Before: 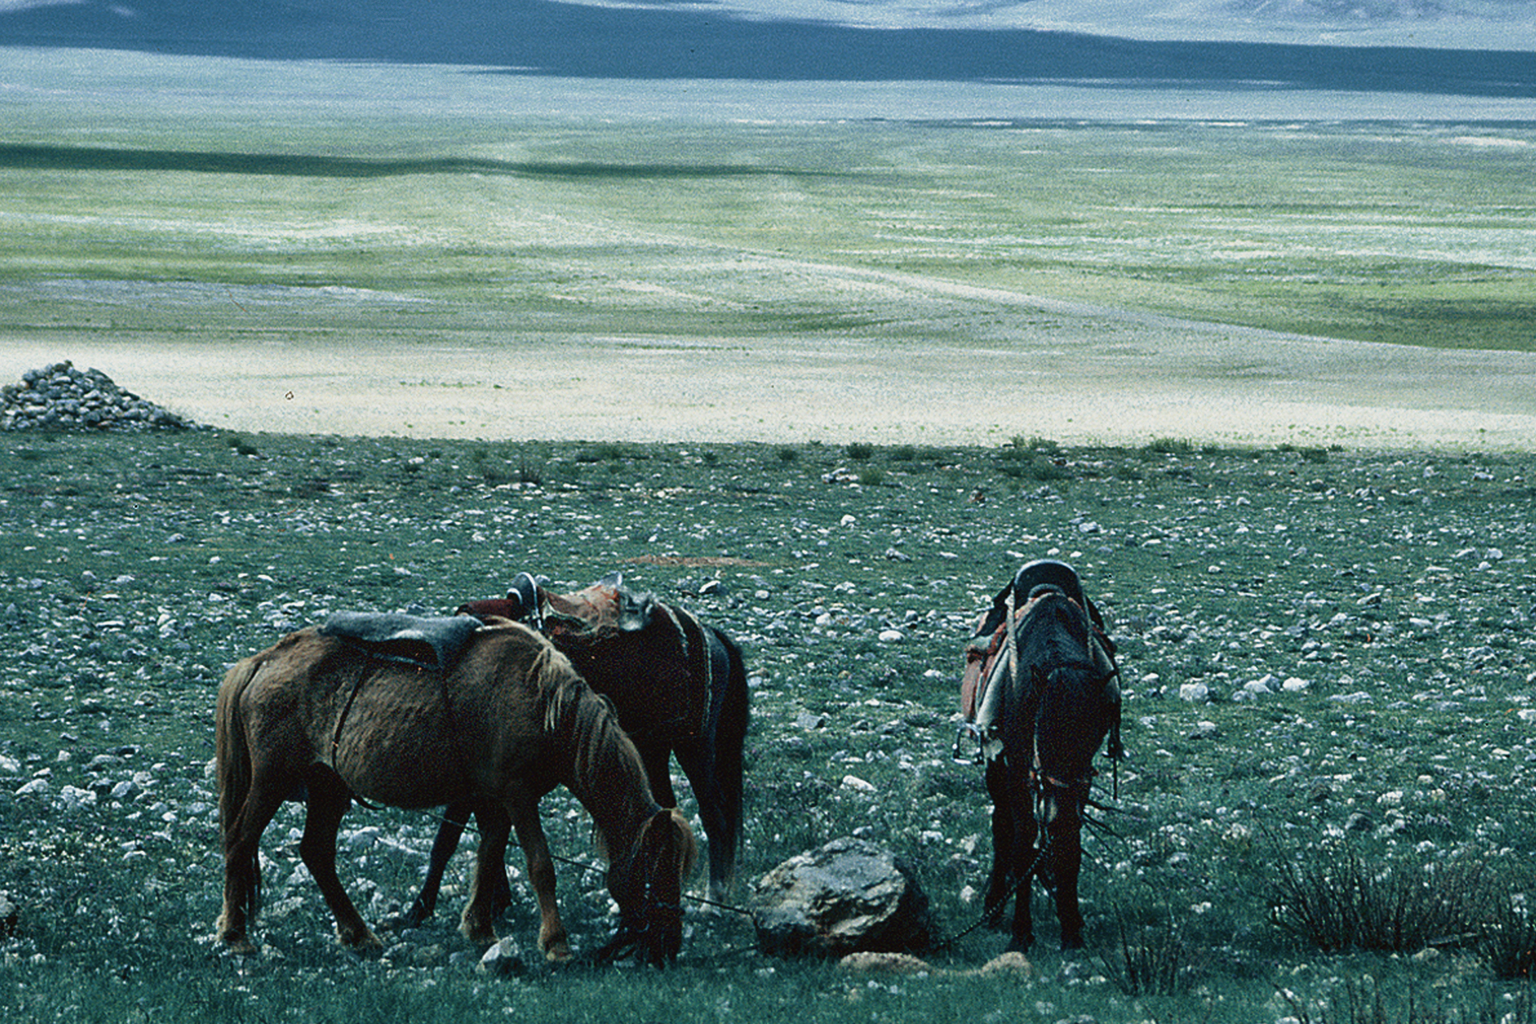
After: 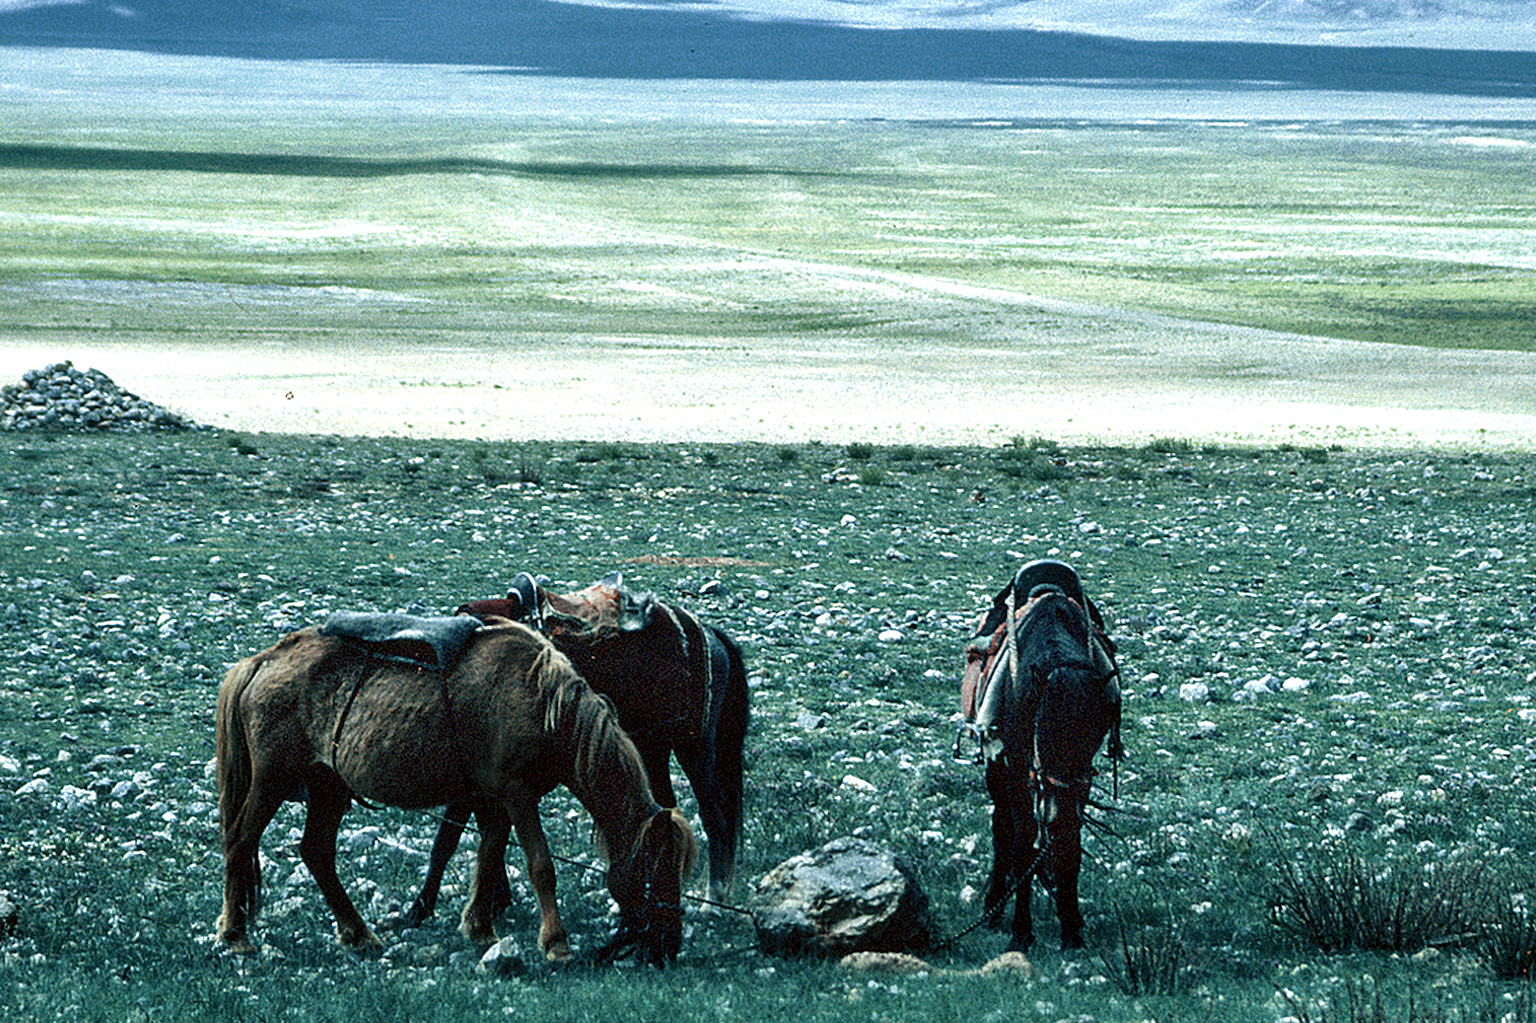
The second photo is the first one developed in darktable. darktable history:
local contrast: shadows 94%
exposure: exposure 0.6 EV, compensate highlight preservation false
